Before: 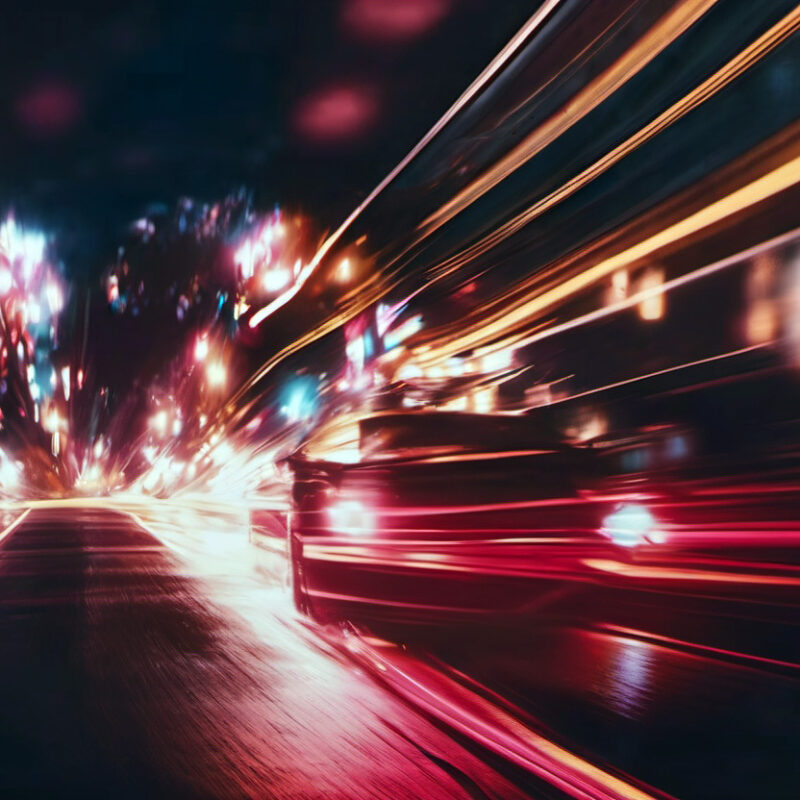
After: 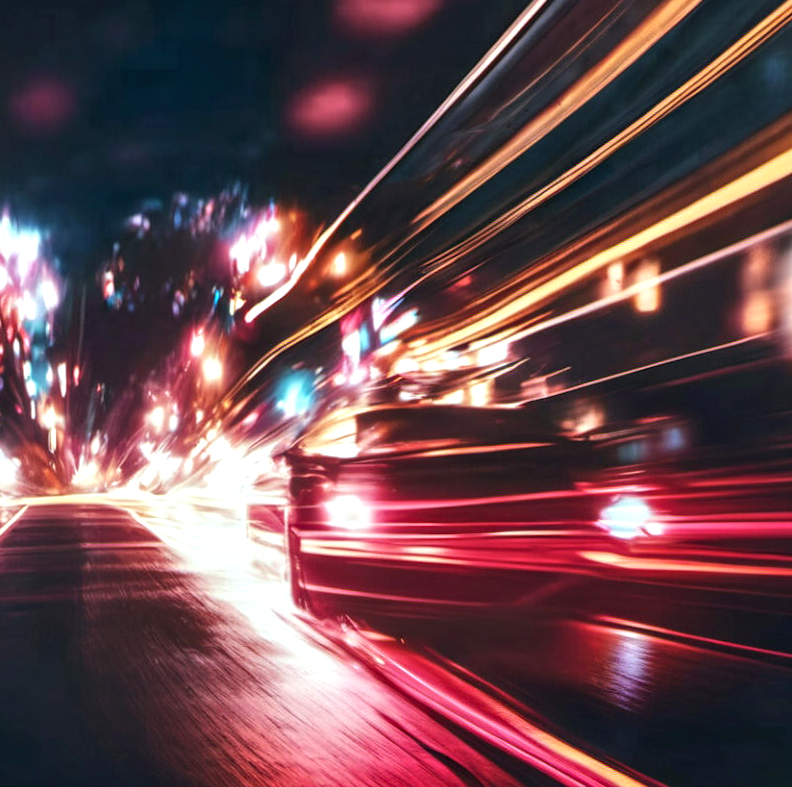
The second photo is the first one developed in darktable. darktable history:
local contrast: on, module defaults
exposure: black level correction 0, exposure 0.5 EV, compensate exposure bias true, compensate highlight preservation false
rotate and perspective: rotation -0.45°, automatic cropping original format, crop left 0.008, crop right 0.992, crop top 0.012, crop bottom 0.988
